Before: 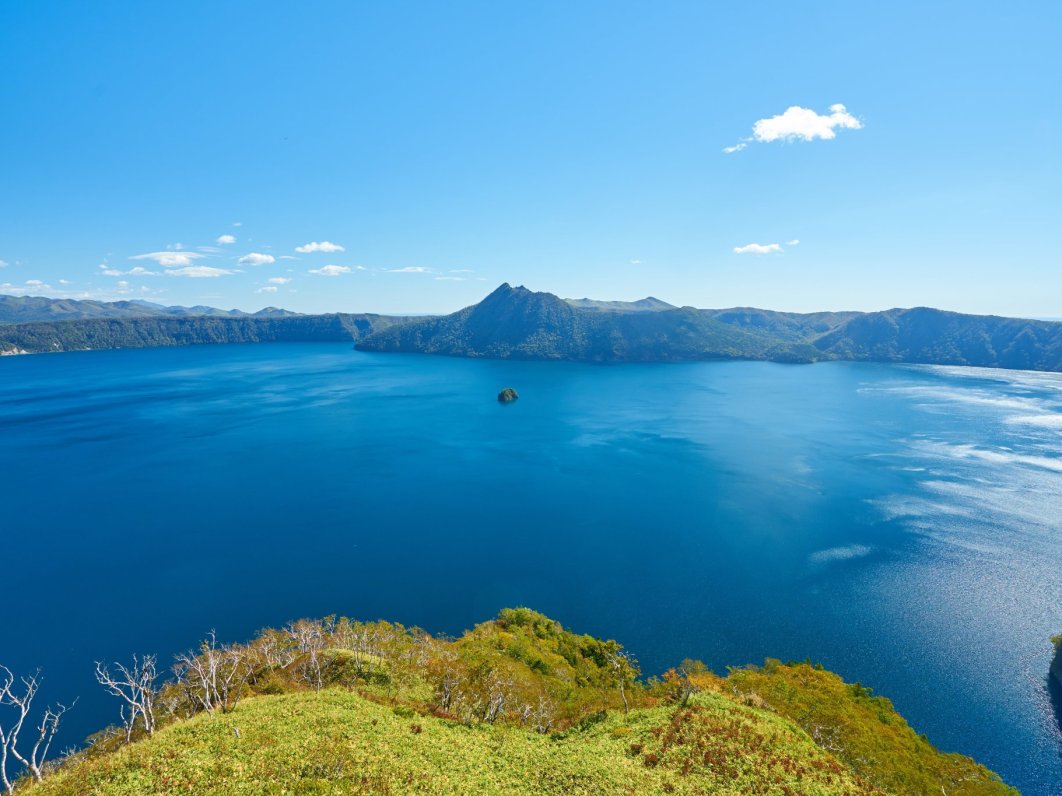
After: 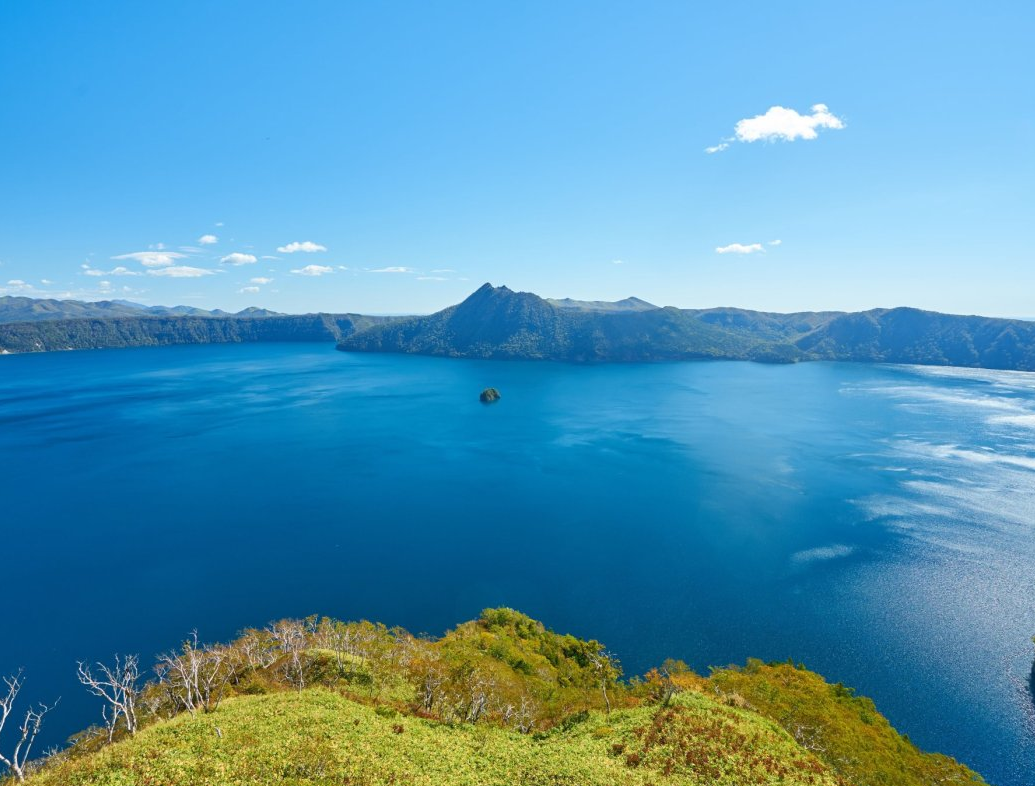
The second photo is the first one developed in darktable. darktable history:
crop and rotate: left 1.721%, right 0.754%, bottom 1.186%
